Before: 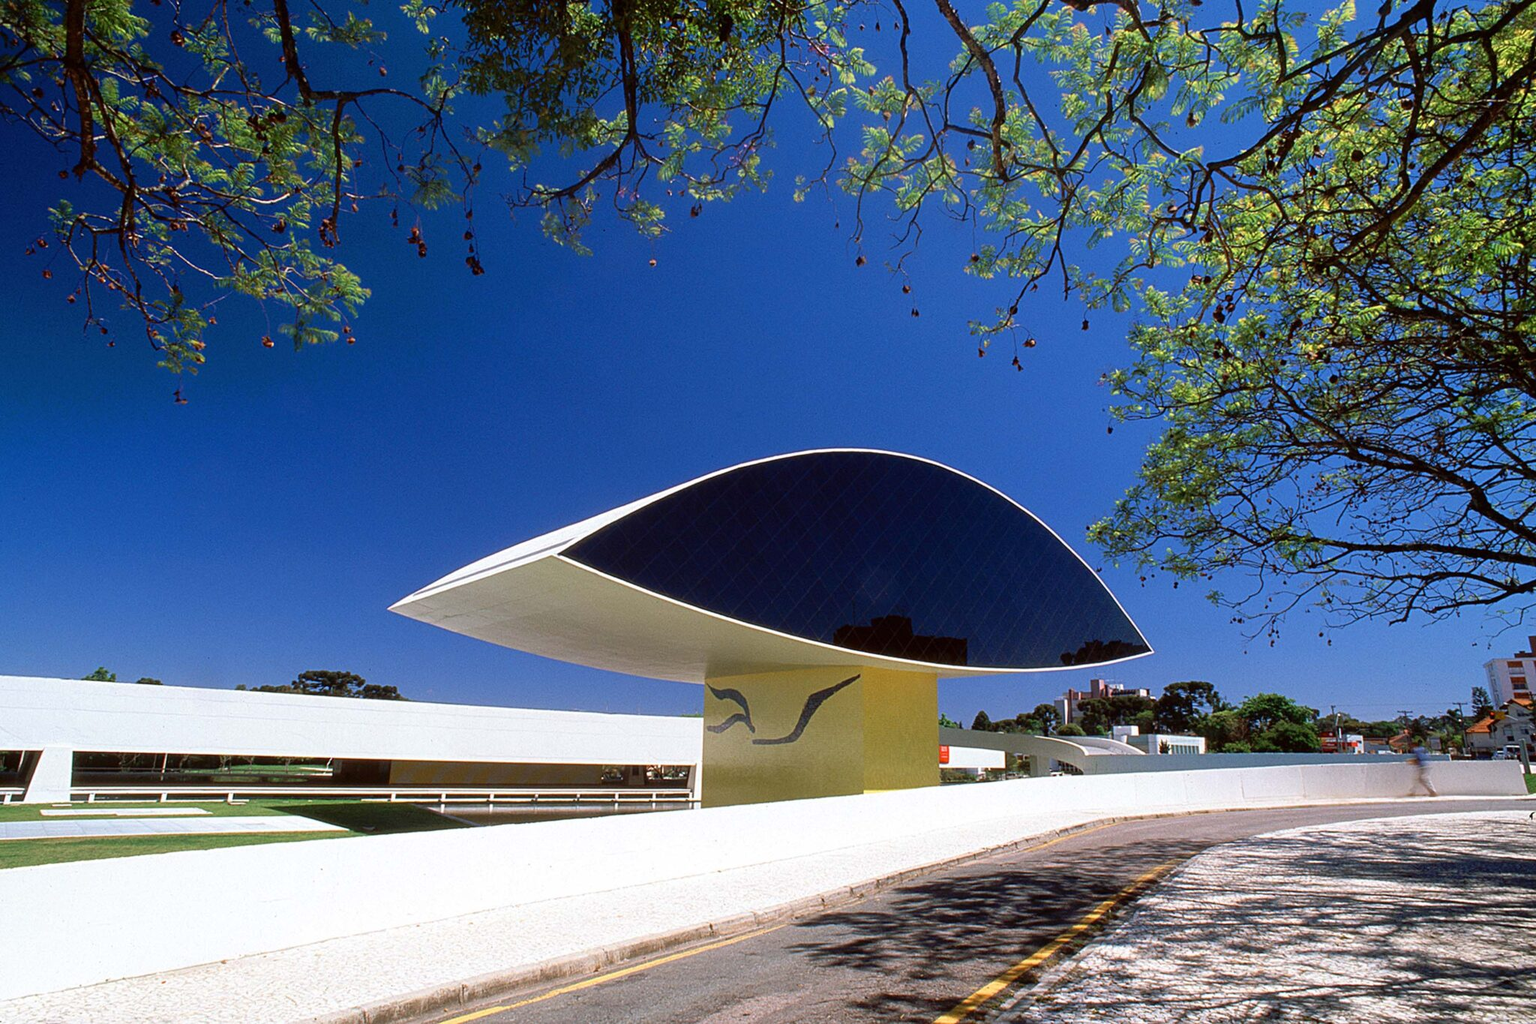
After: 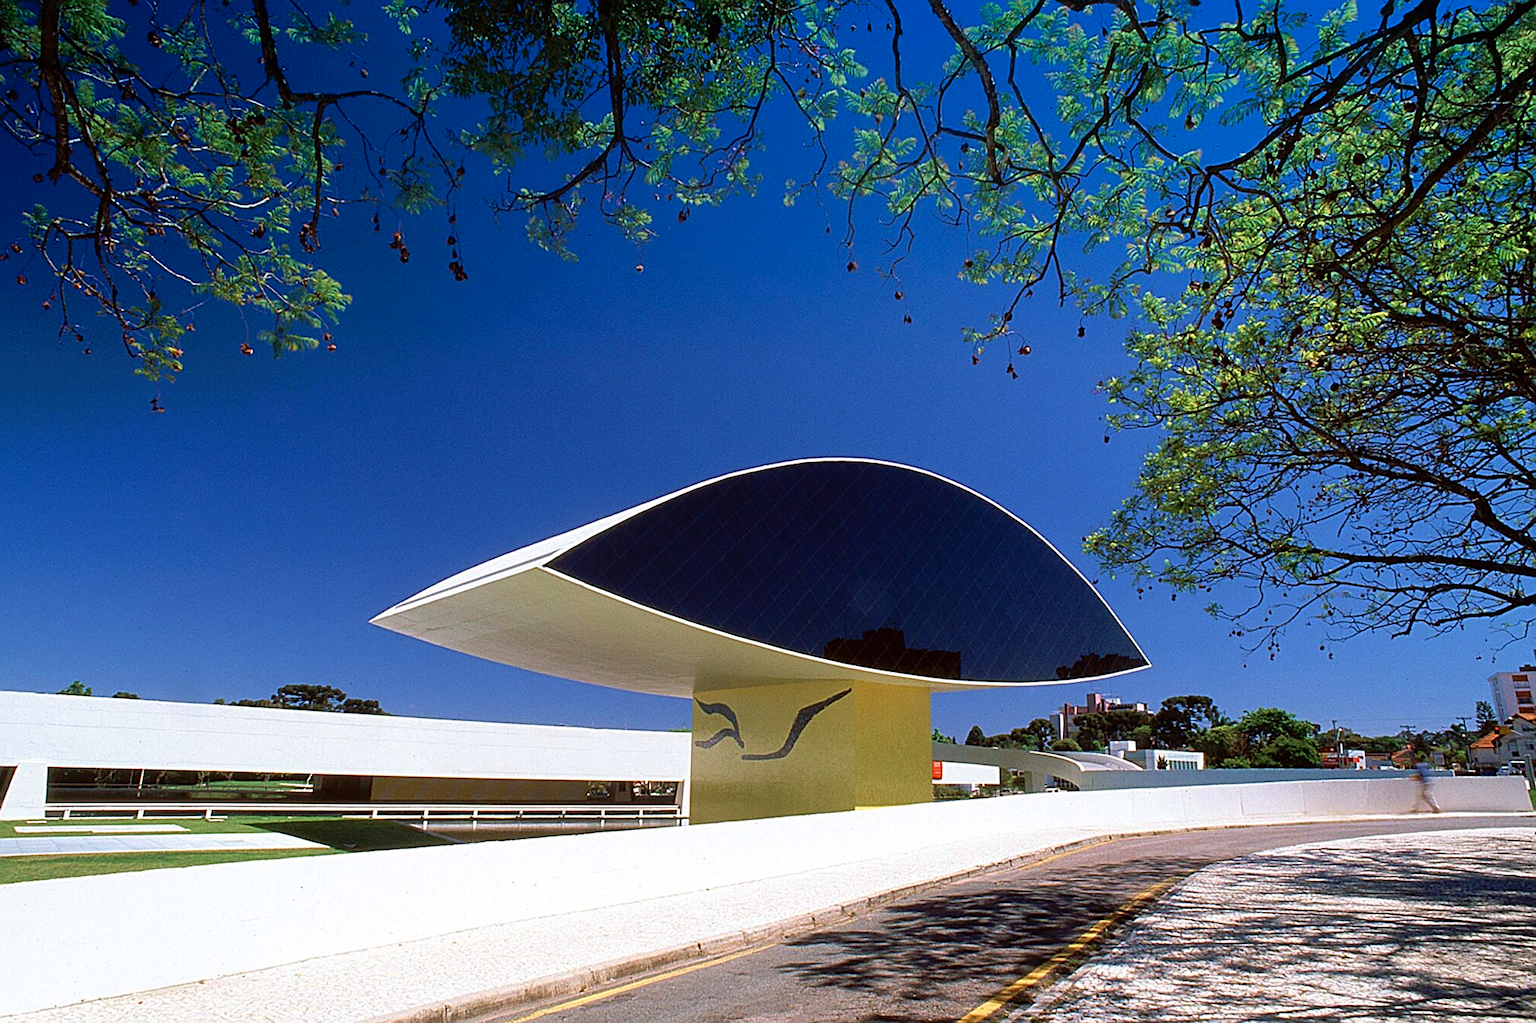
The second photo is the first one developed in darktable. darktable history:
velvia: on, module defaults
crop: left 1.743%, right 0.268%, bottom 2.011%
graduated density: density 2.02 EV, hardness 44%, rotation 0.374°, offset 8.21, hue 208.8°, saturation 97%
sharpen: on, module defaults
